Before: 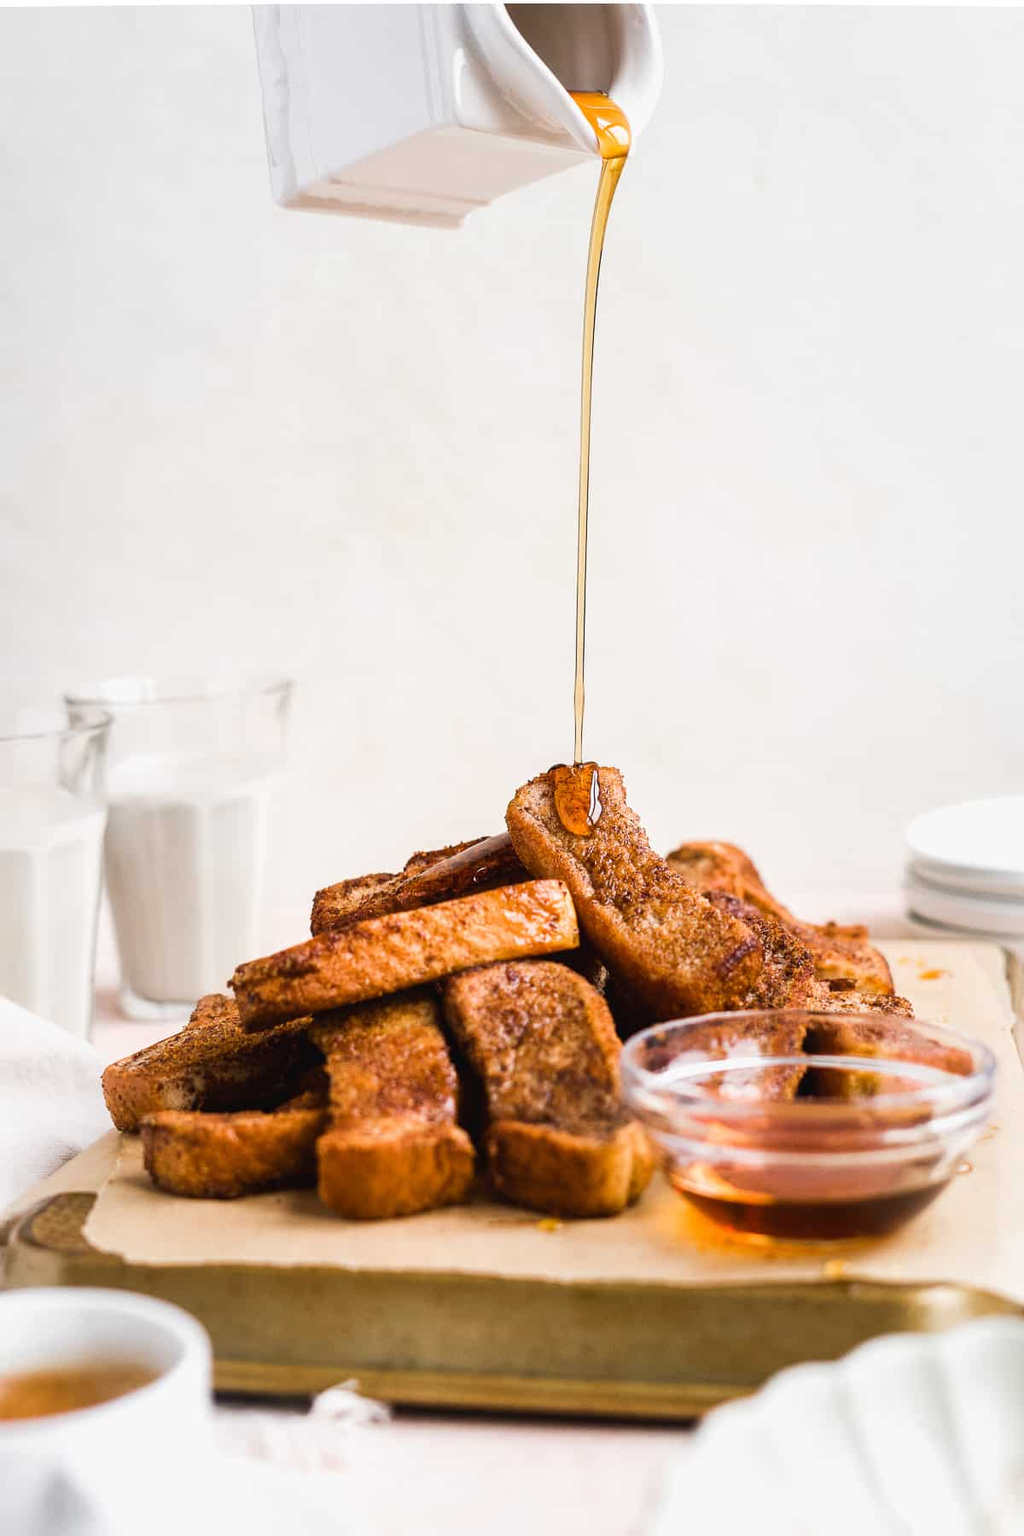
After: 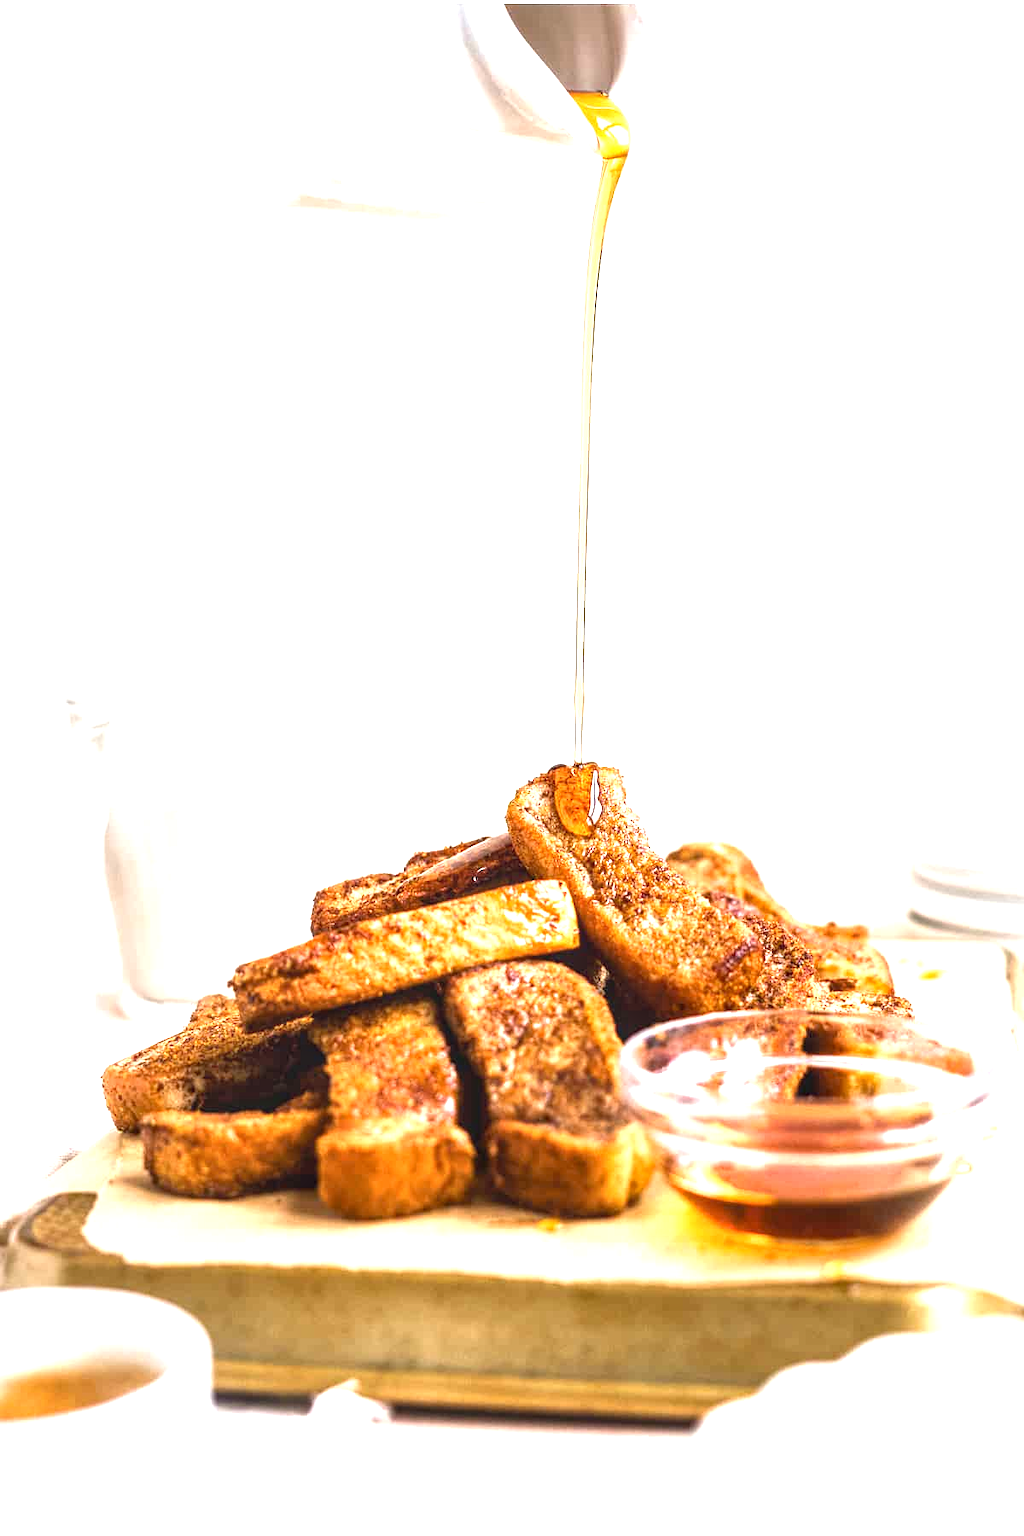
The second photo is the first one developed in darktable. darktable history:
local contrast: on, module defaults
exposure: black level correction 0.001, exposure 1.132 EV, compensate highlight preservation false
